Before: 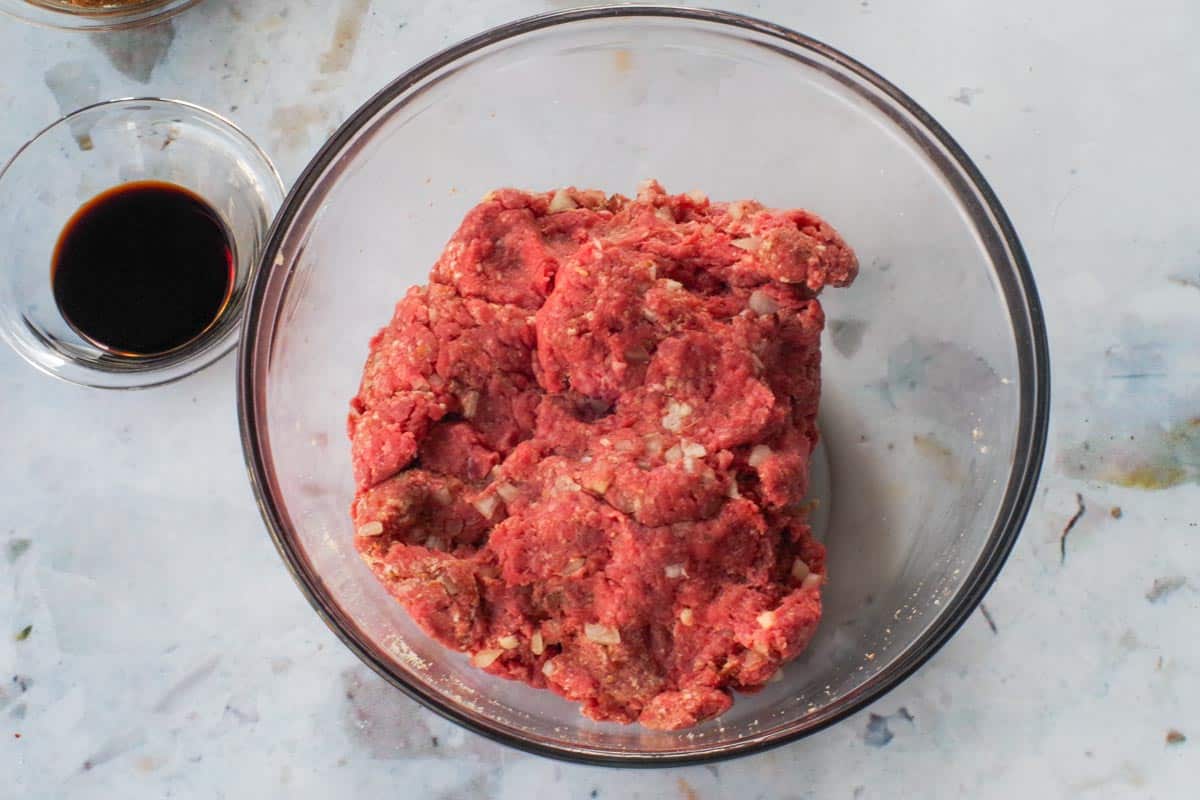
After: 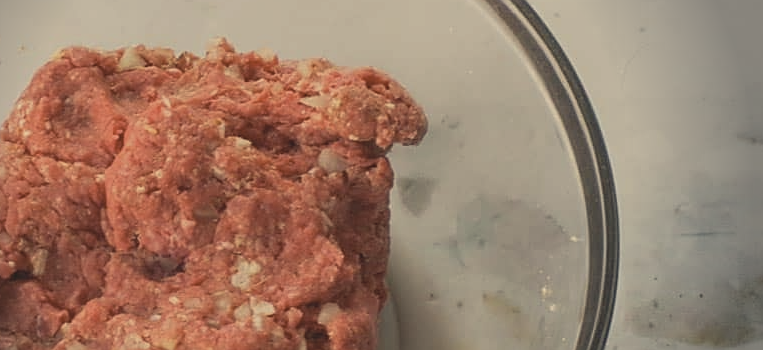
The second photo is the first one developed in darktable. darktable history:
contrast brightness saturation: contrast -0.26, saturation -0.432
vignetting: fall-off radius 32.61%, center (-0.149, 0.016)
color correction: highlights a* 1.34, highlights b* 18.1
crop: left 35.997%, top 17.811%, right 0.418%, bottom 38.428%
sharpen: amount 0.497
